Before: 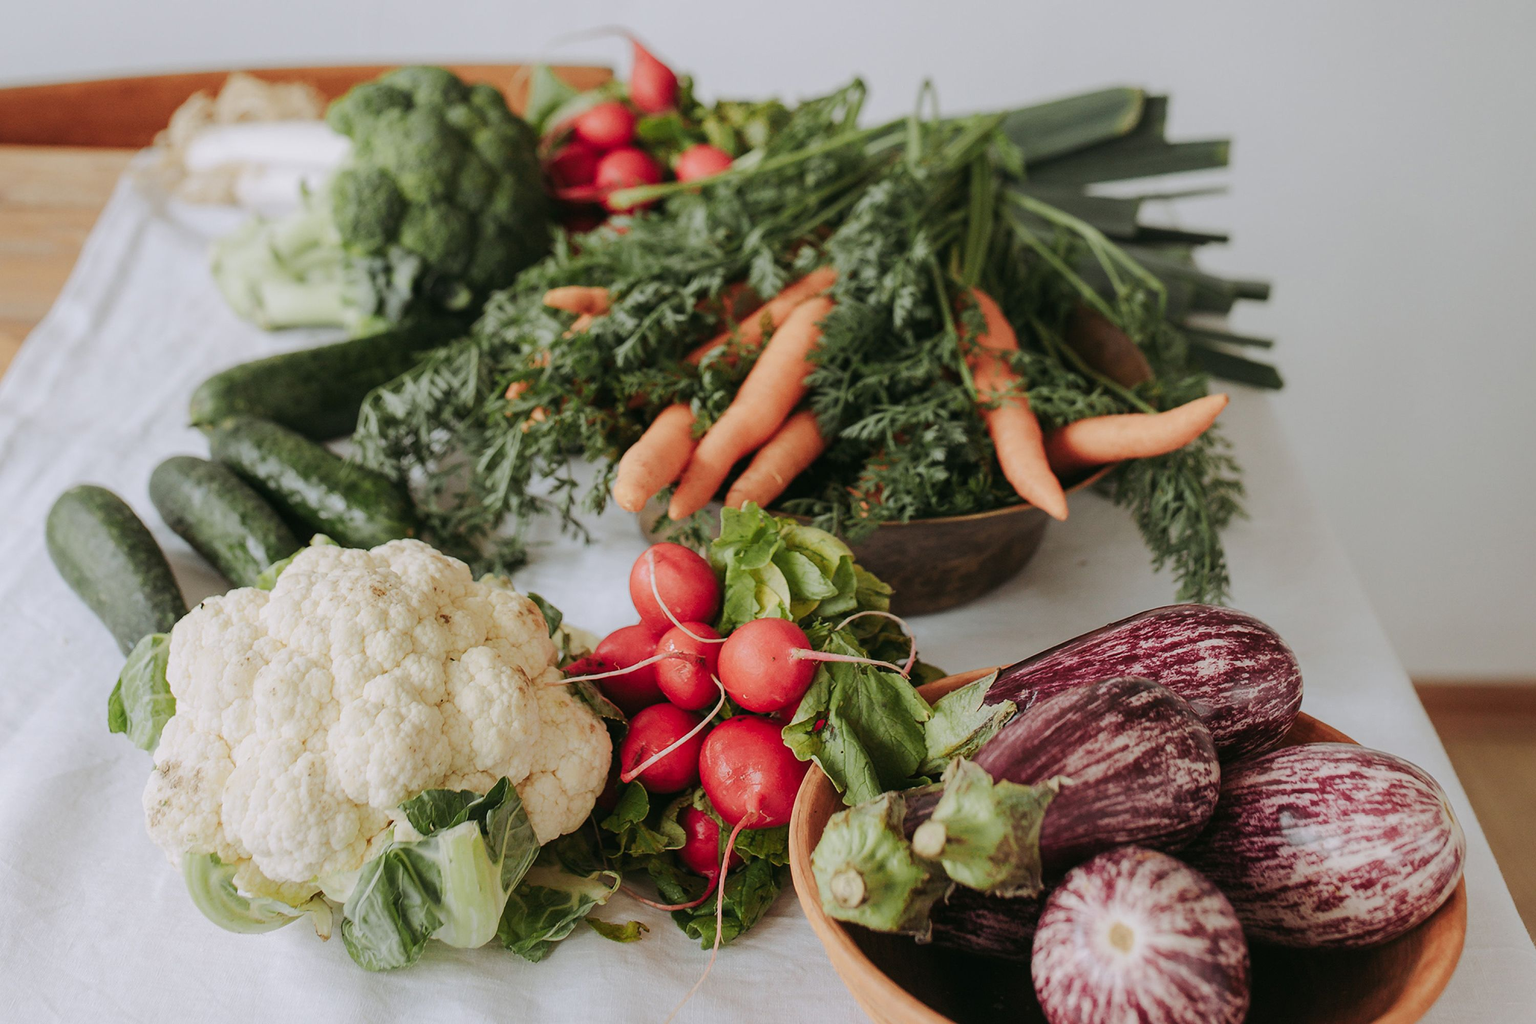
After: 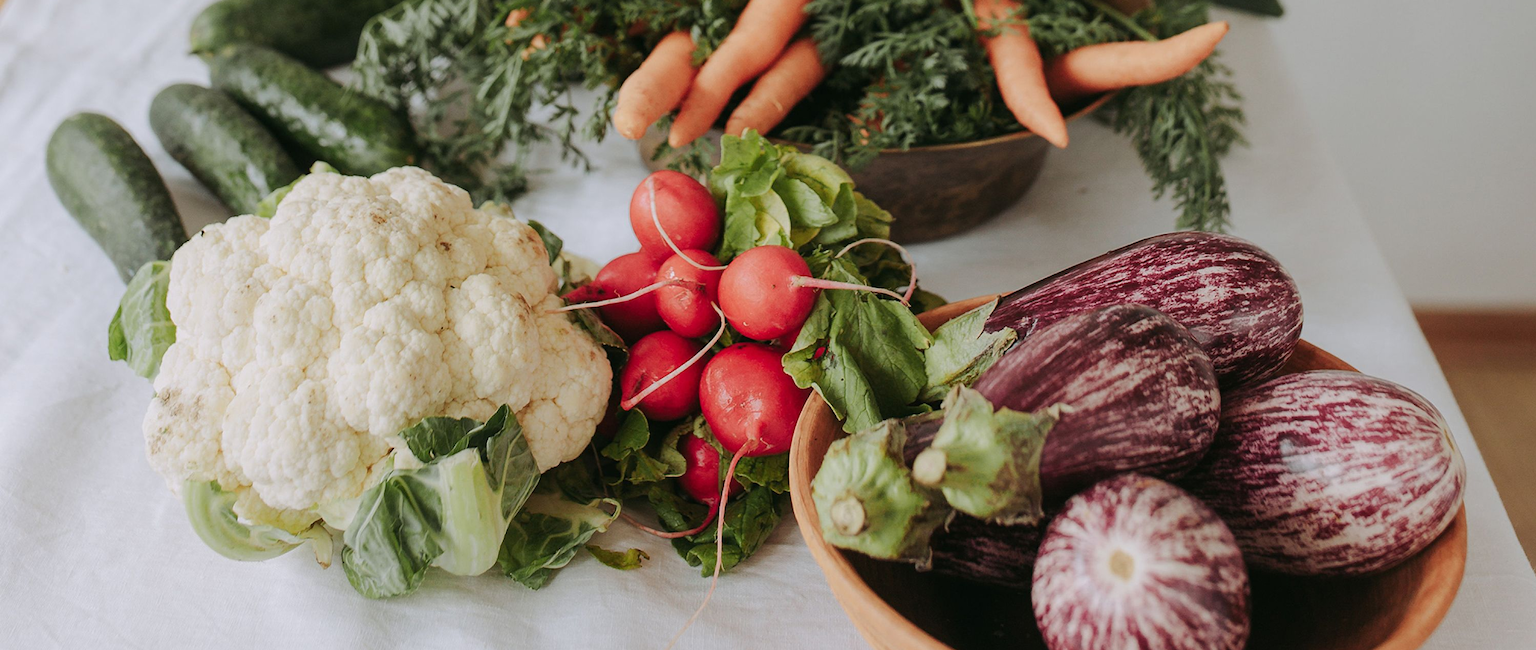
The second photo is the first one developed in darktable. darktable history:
crop and rotate: top 36.435%
